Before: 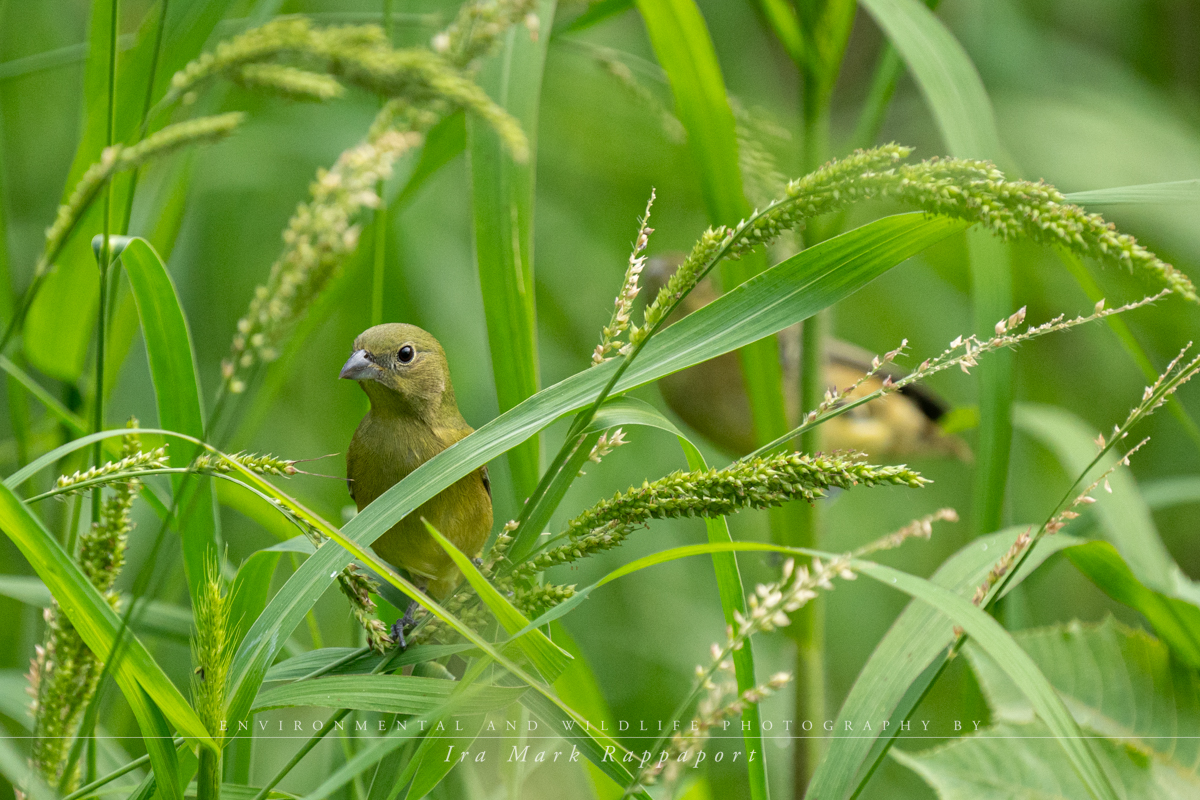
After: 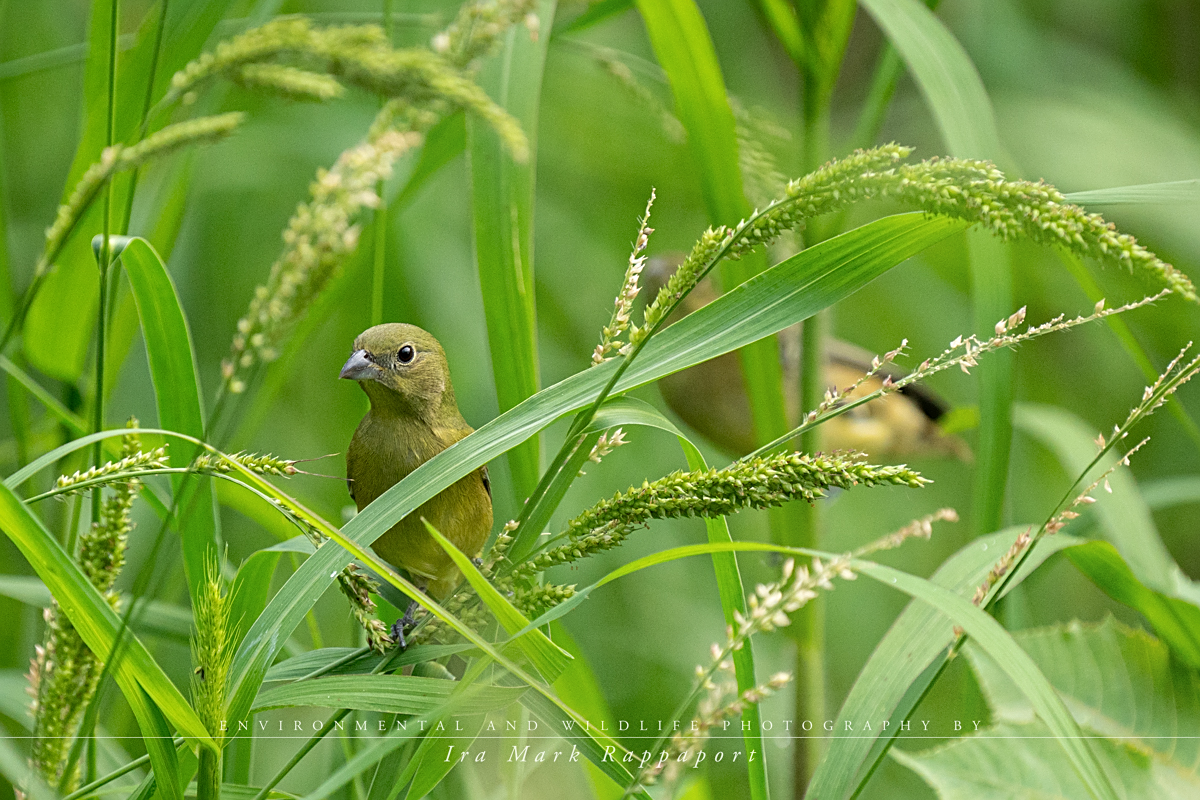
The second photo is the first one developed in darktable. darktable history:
sharpen: on, module defaults
shadows and highlights: shadows -40.15, highlights 62.88, soften with gaussian
